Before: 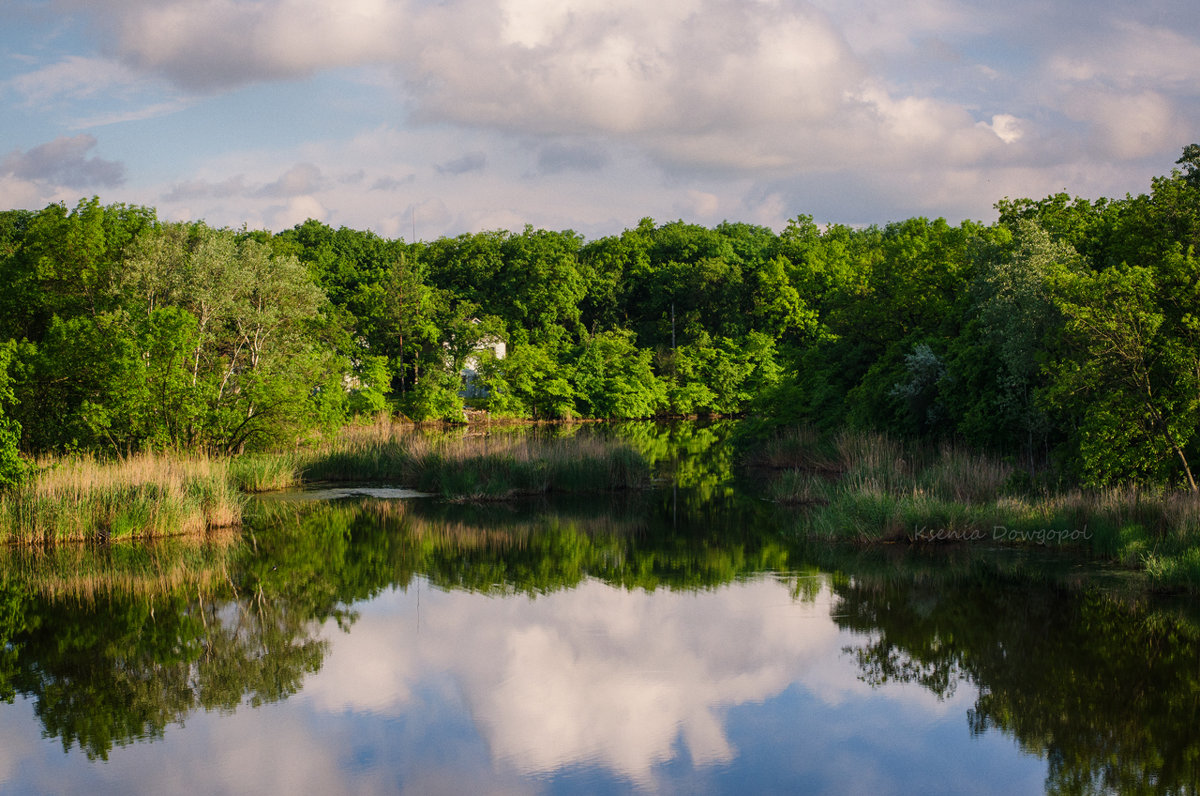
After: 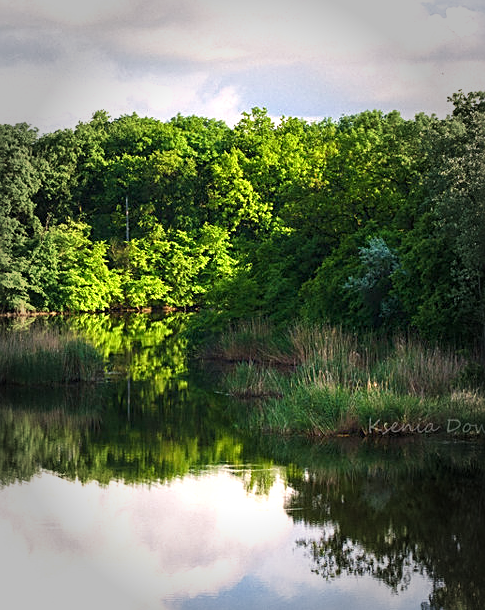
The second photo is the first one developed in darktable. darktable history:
exposure: black level correction 0, exposure 1.1 EV, compensate exposure bias true, compensate highlight preservation false
velvia: on, module defaults
crop: left 45.508%, top 13.485%, right 14.058%, bottom 9.805%
vignetting: fall-off start 66.82%, fall-off radius 39.78%, automatic ratio true, width/height ratio 0.666
sharpen: on, module defaults
